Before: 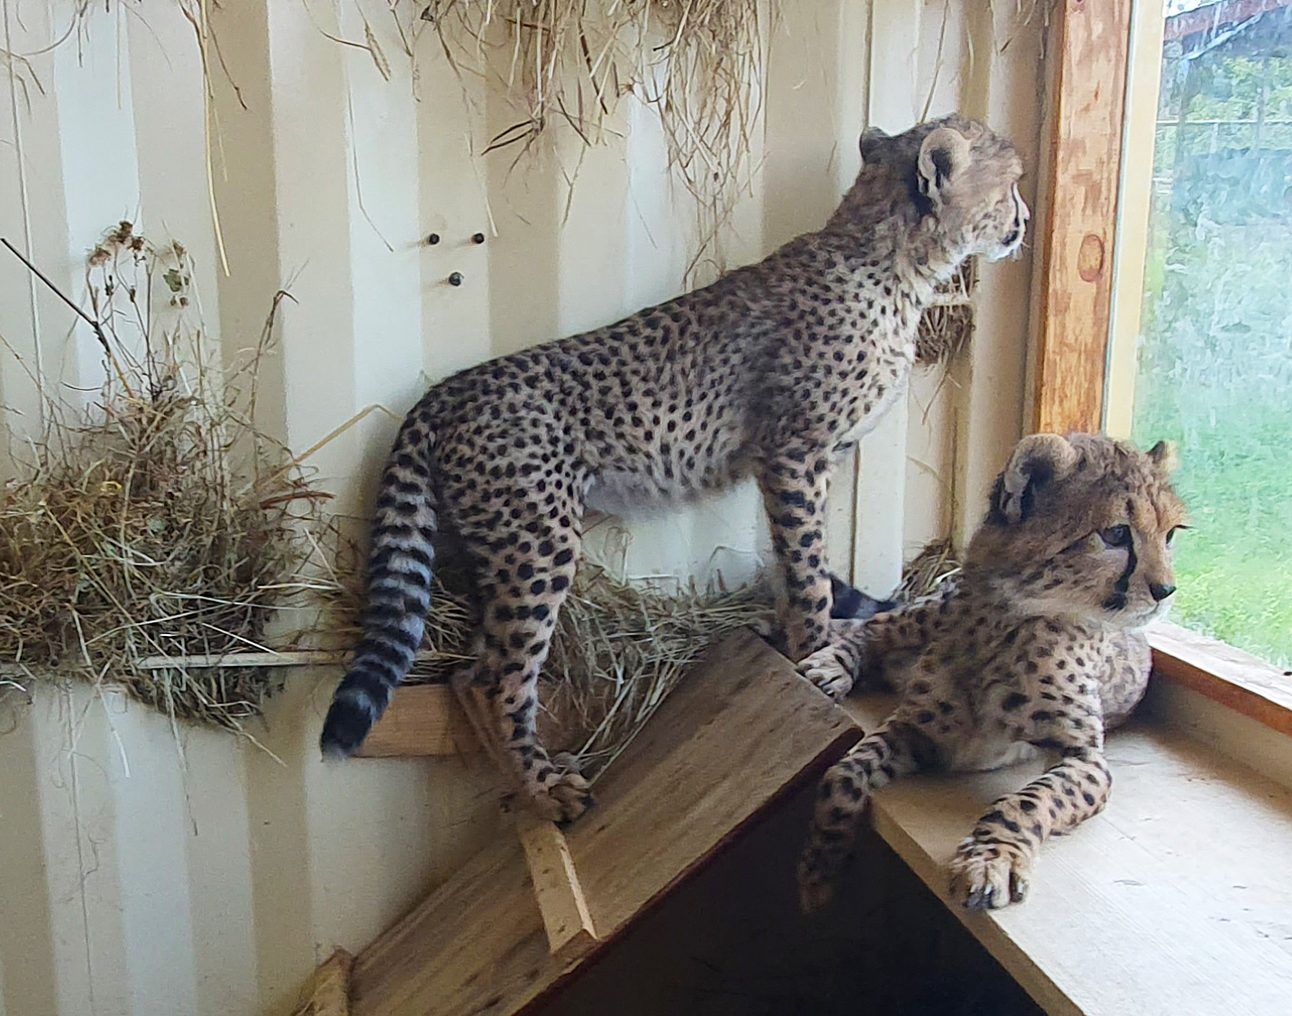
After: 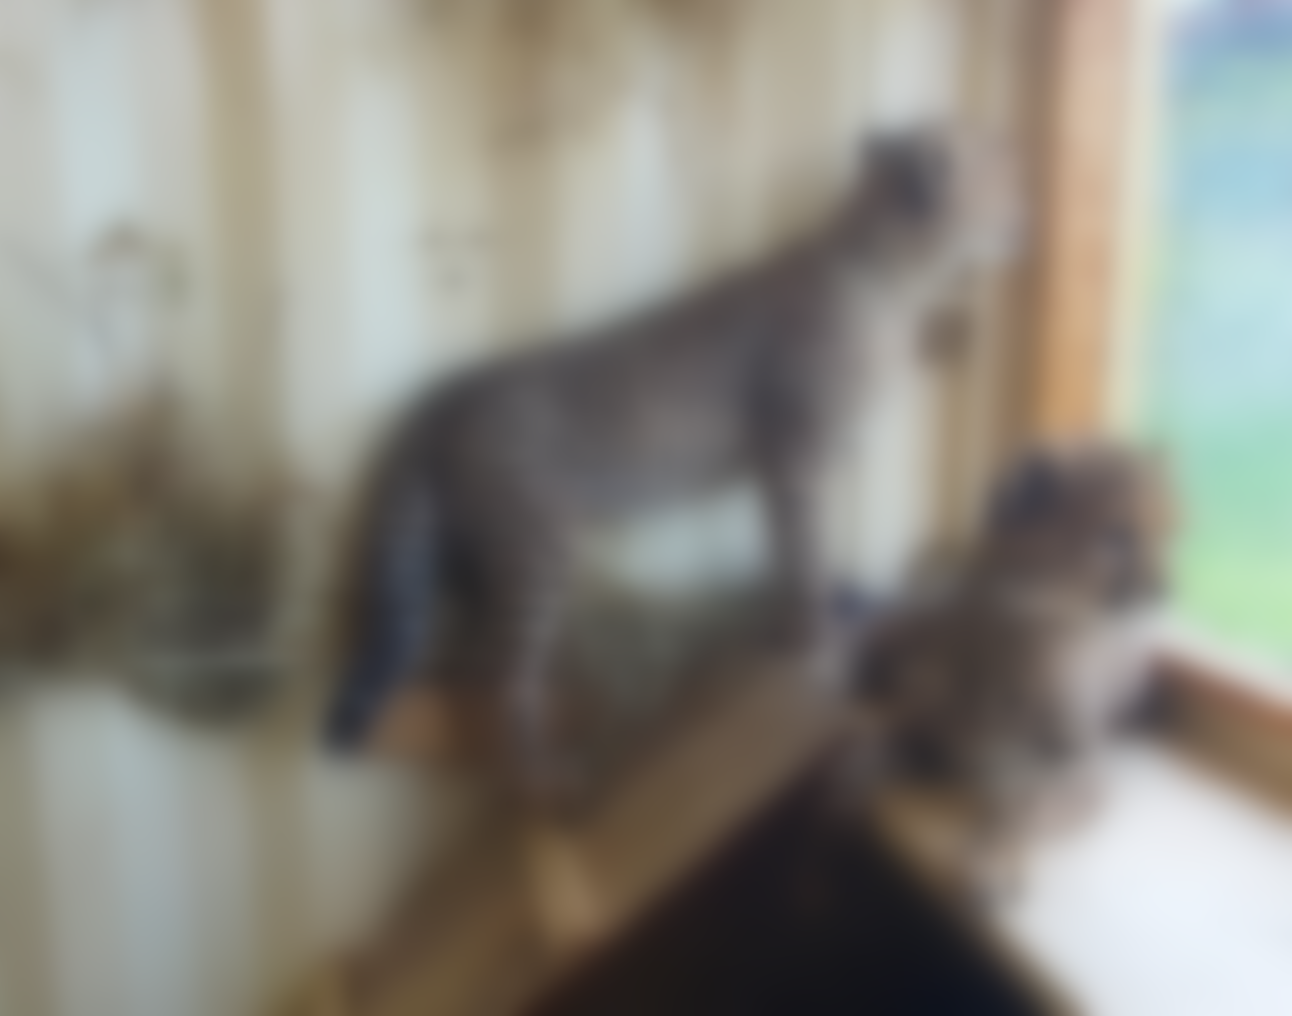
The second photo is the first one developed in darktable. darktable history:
sharpen: on, module defaults
lowpass: radius 16, unbound 0
